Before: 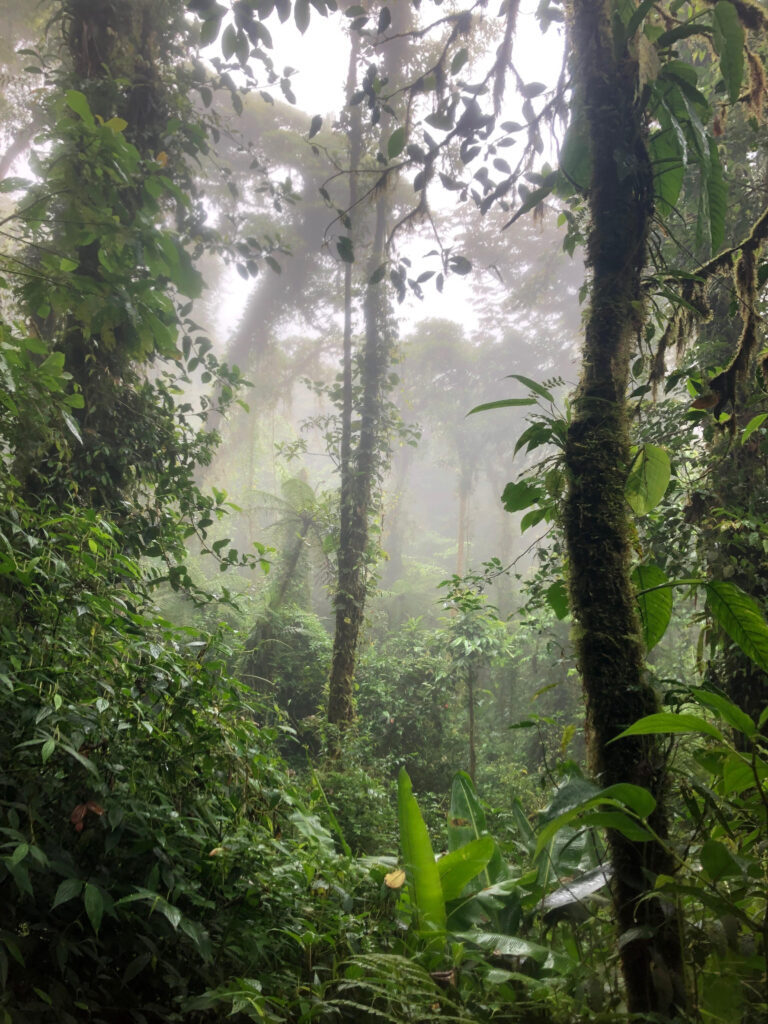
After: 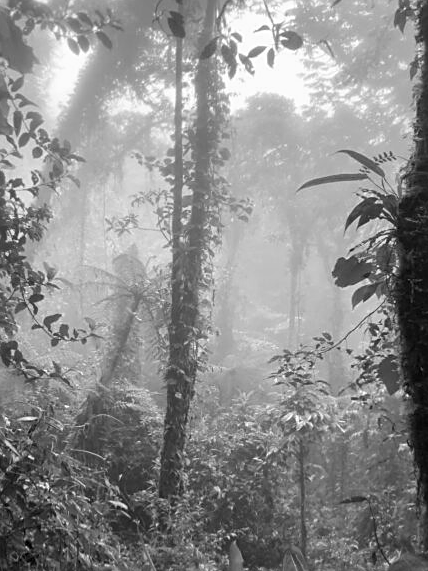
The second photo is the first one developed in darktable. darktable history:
monochrome: a -6.99, b 35.61, size 1.4
tone equalizer: on, module defaults
crop and rotate: left 22.13%, top 22.054%, right 22.026%, bottom 22.102%
sharpen: on, module defaults
